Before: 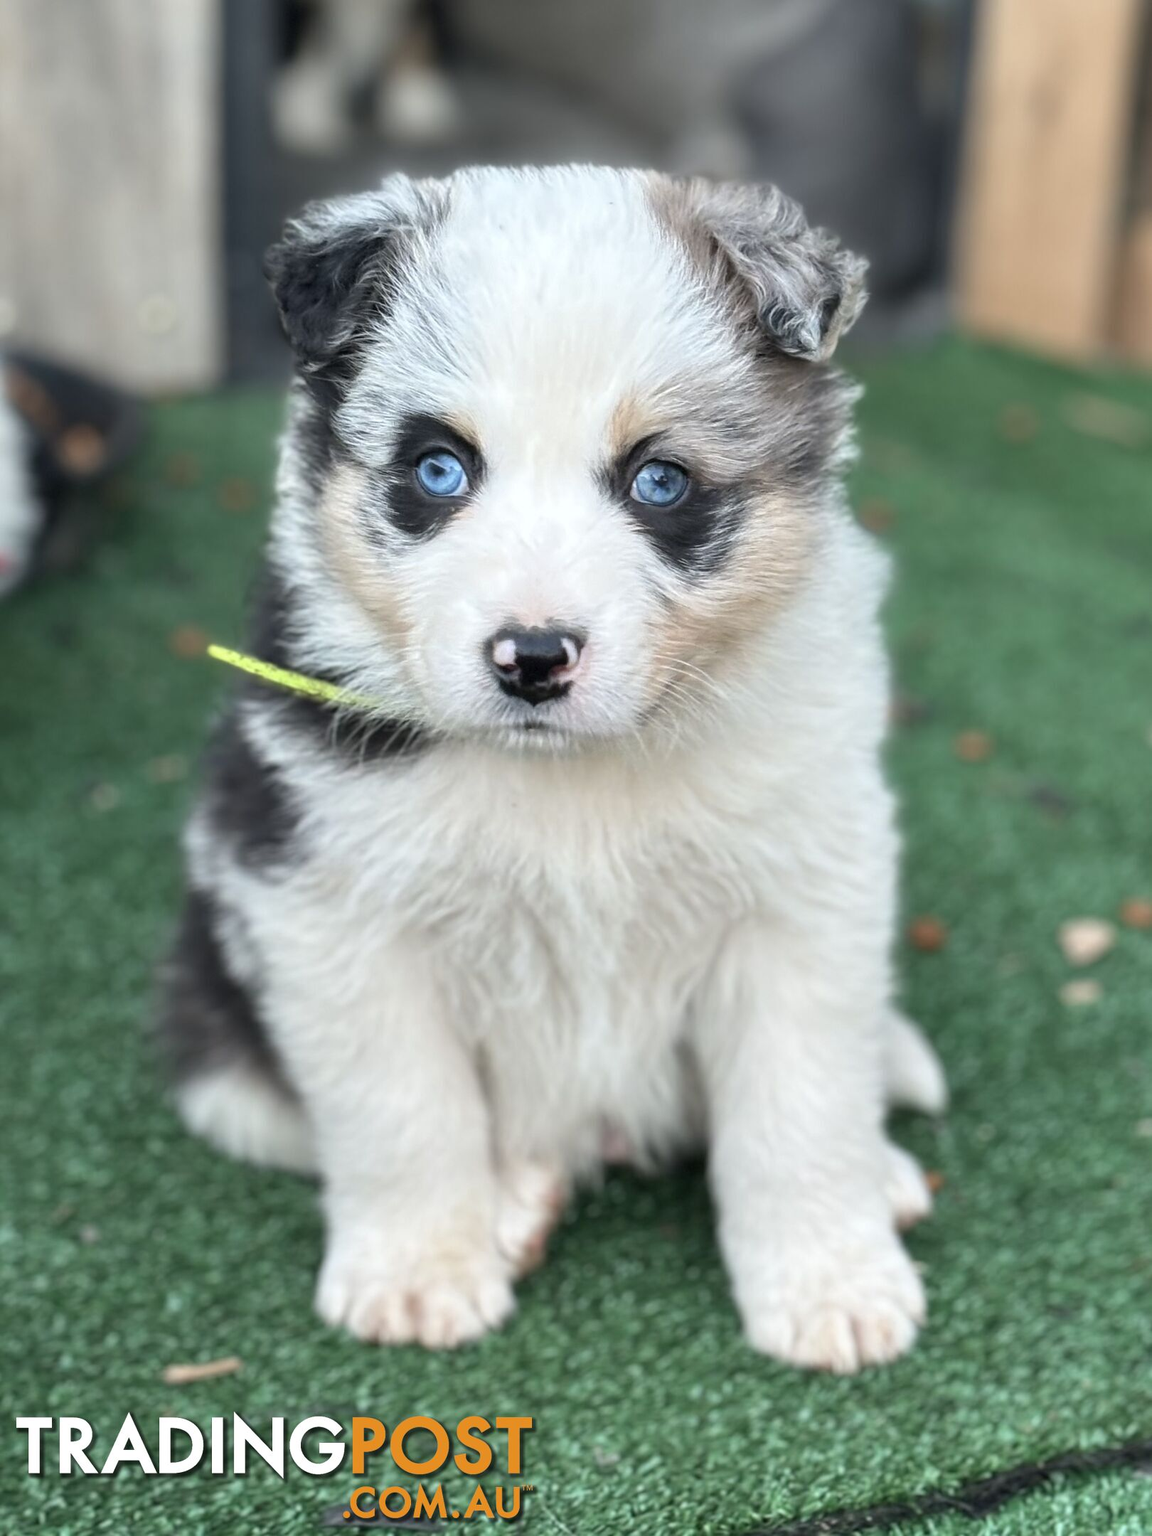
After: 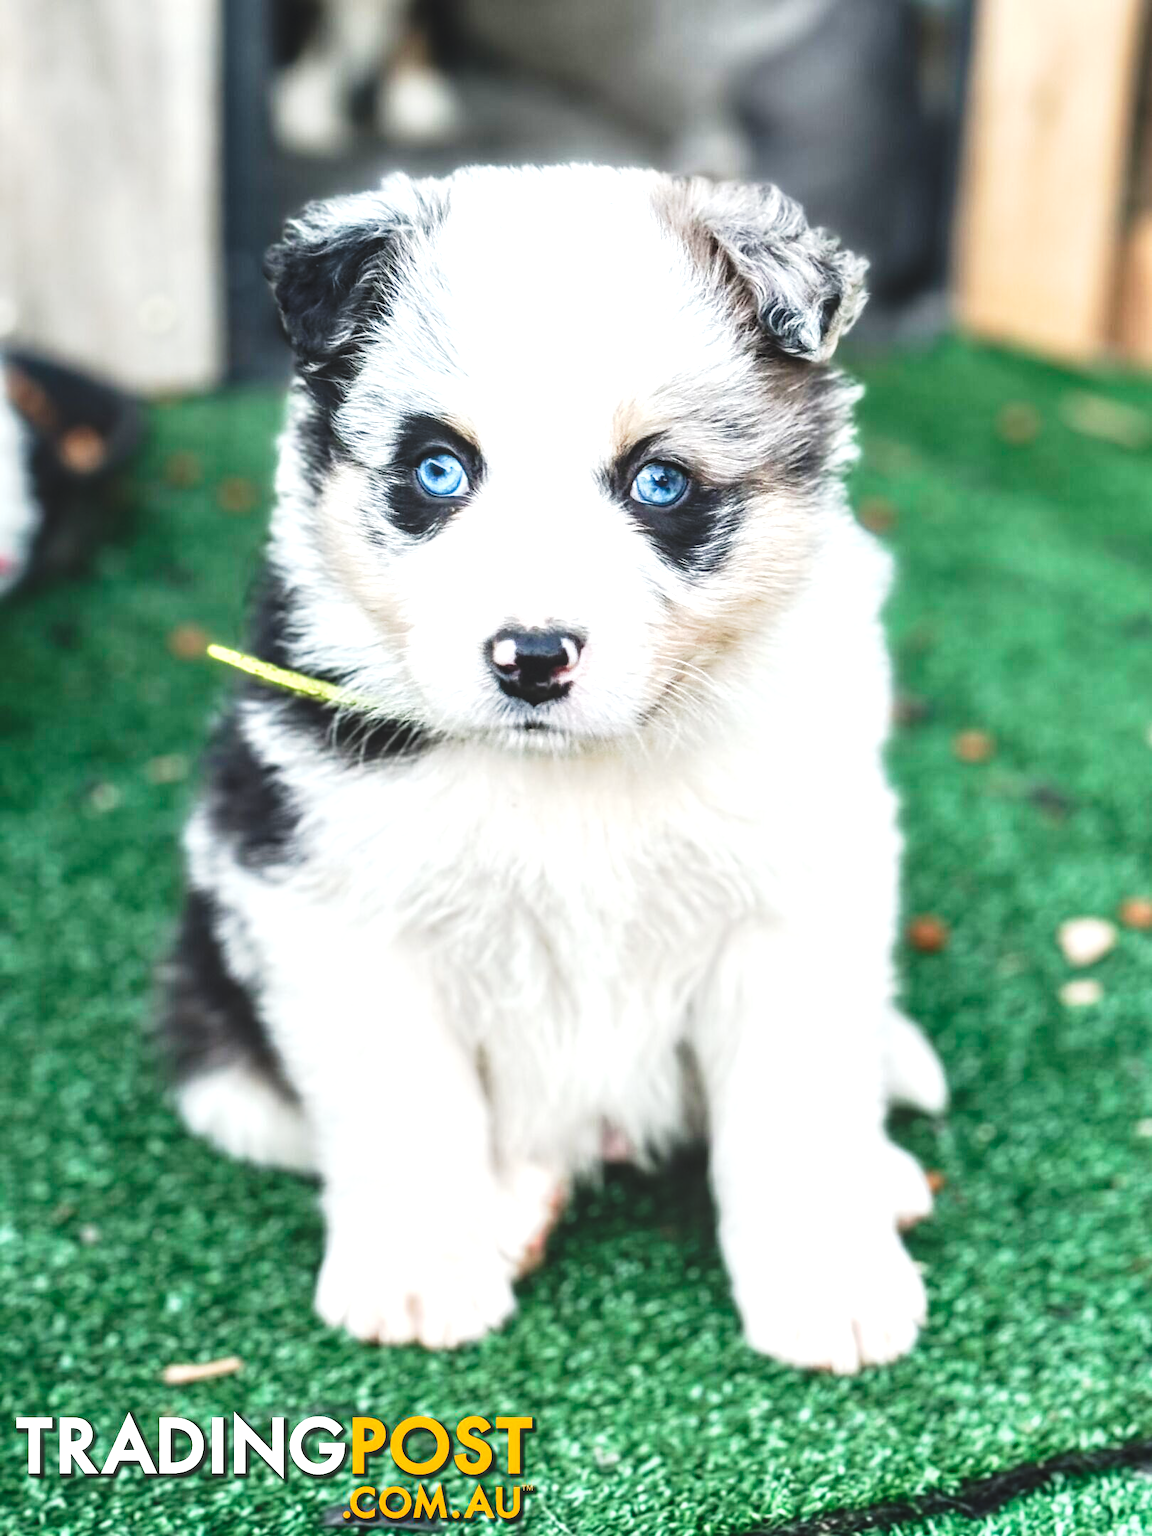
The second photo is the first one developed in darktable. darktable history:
exposure: black level correction 0, exposure 1 EV, compensate highlight preservation false
local contrast: on, module defaults
contrast brightness saturation: brightness -0.088
tone curve: curves: ch0 [(0, 0.072) (0.249, 0.176) (0.518, 0.489) (0.832, 0.854) (1, 0.948)], preserve colors none
